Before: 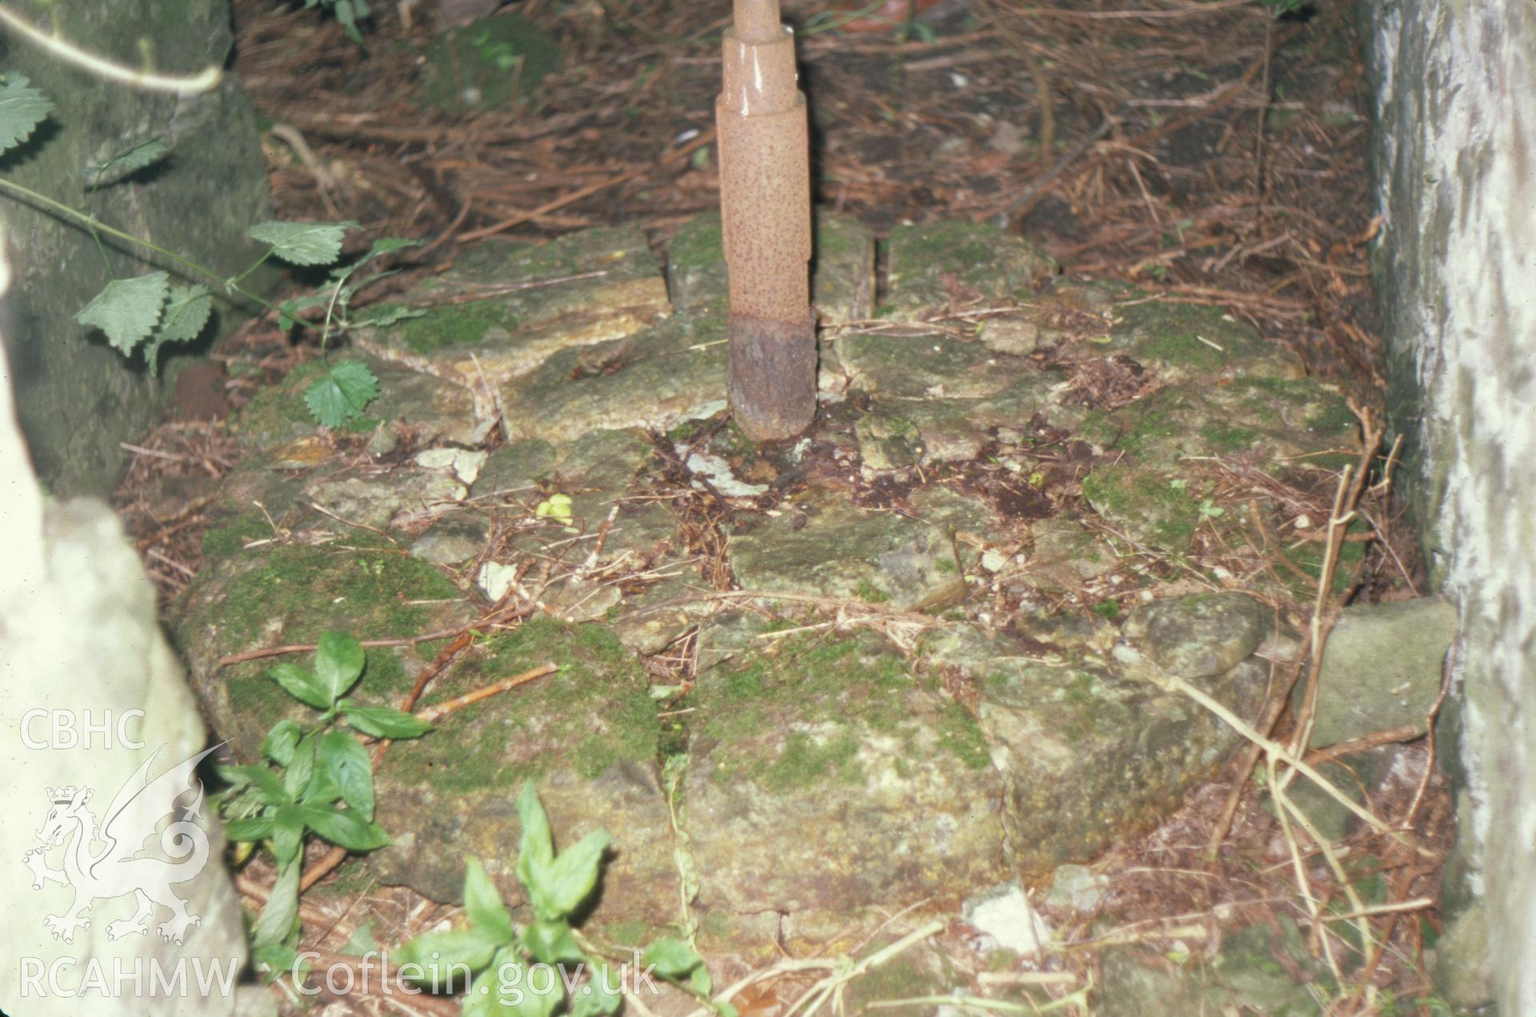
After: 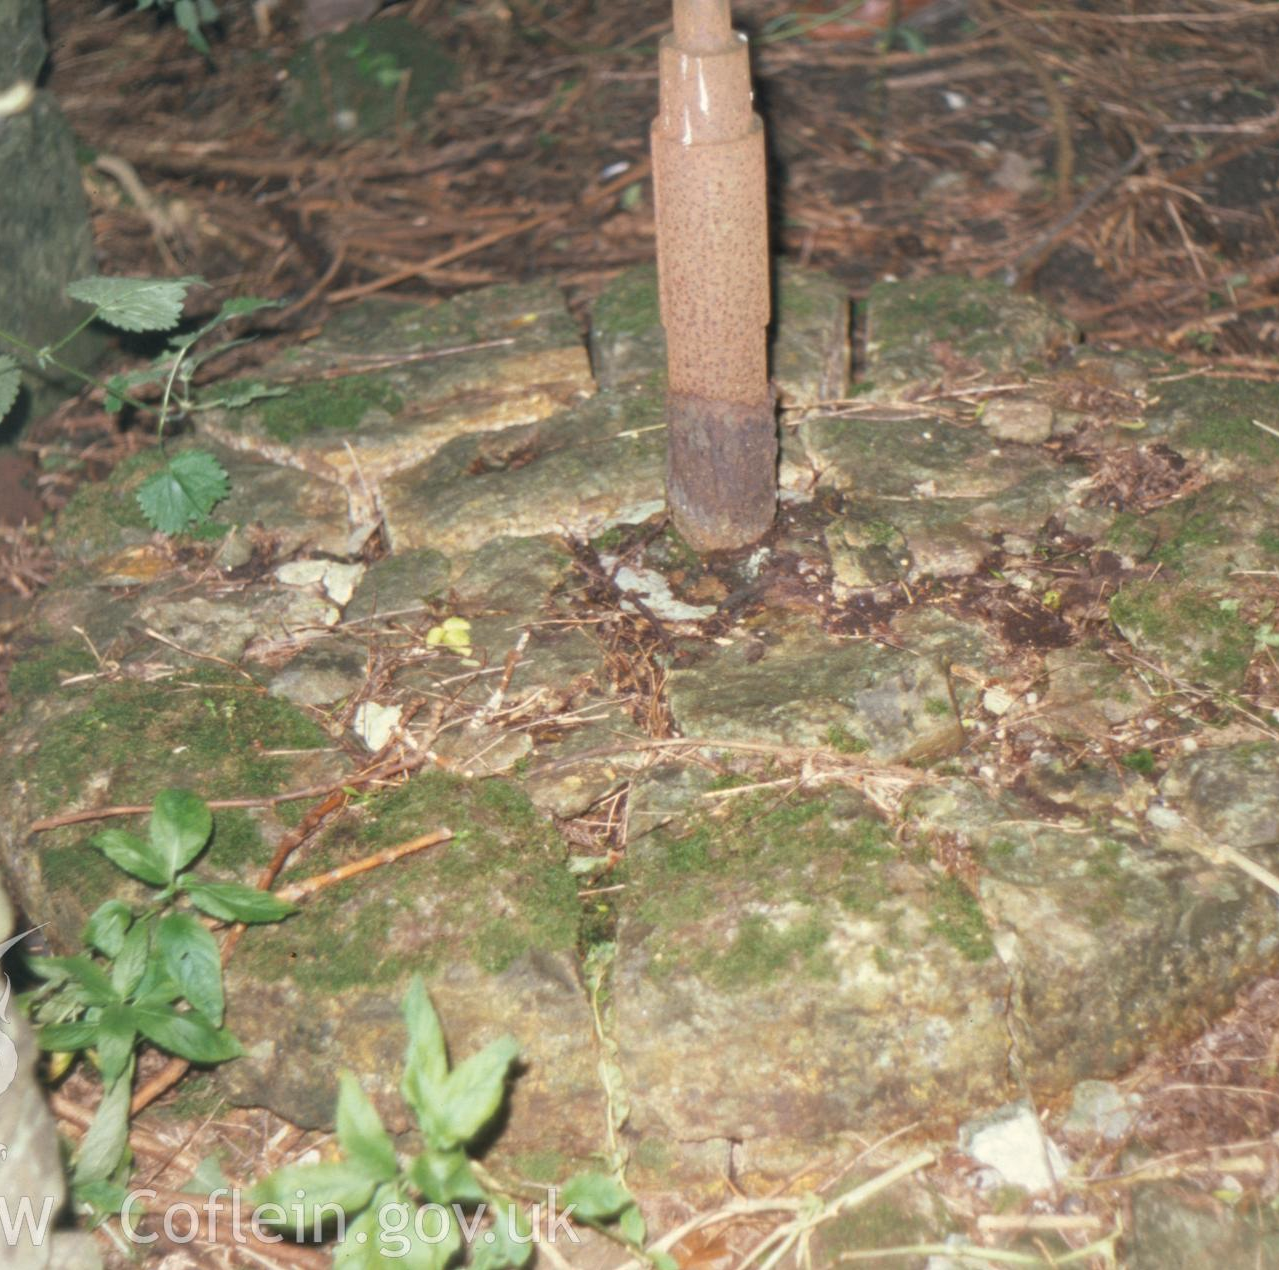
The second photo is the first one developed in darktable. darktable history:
crop and rotate: left 12.72%, right 20.615%
